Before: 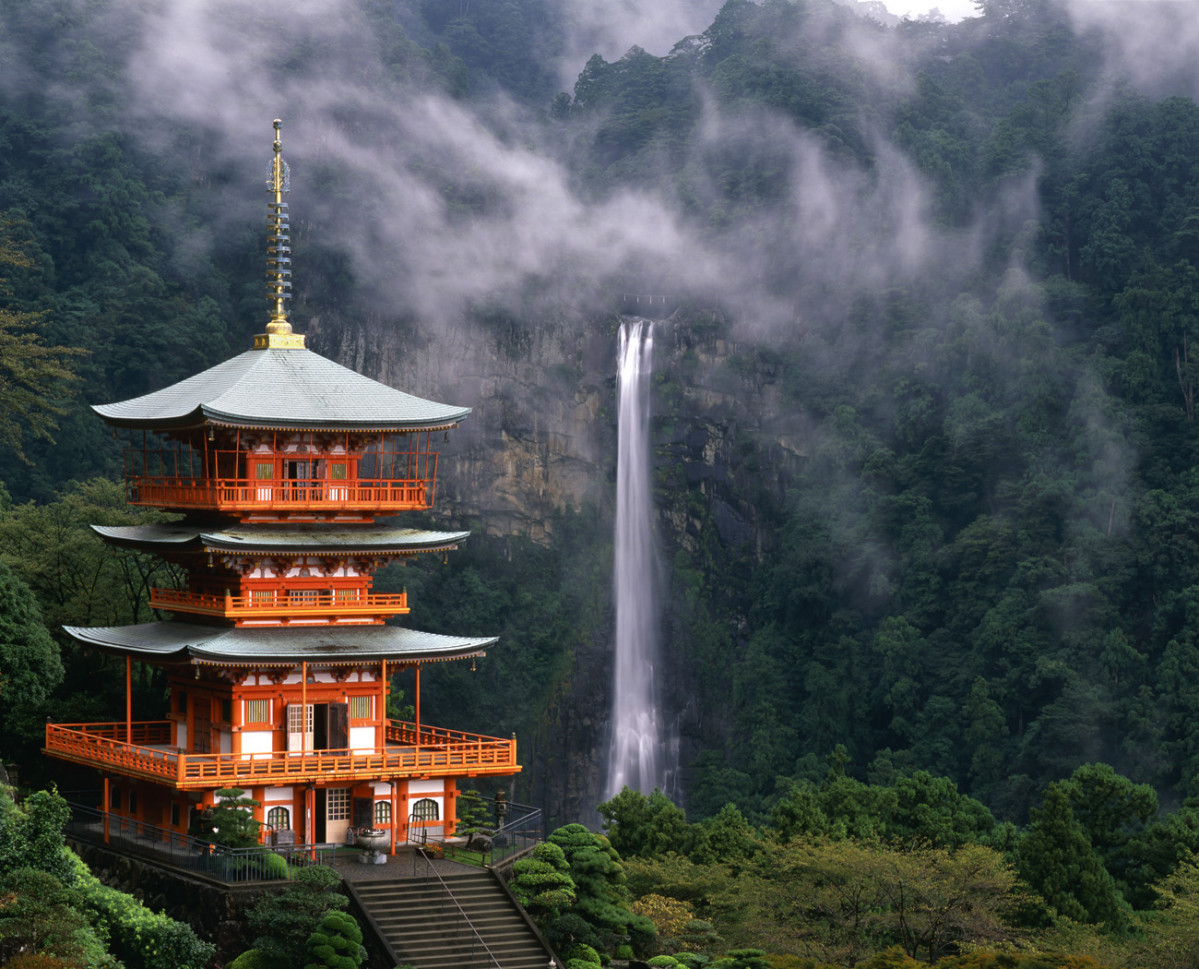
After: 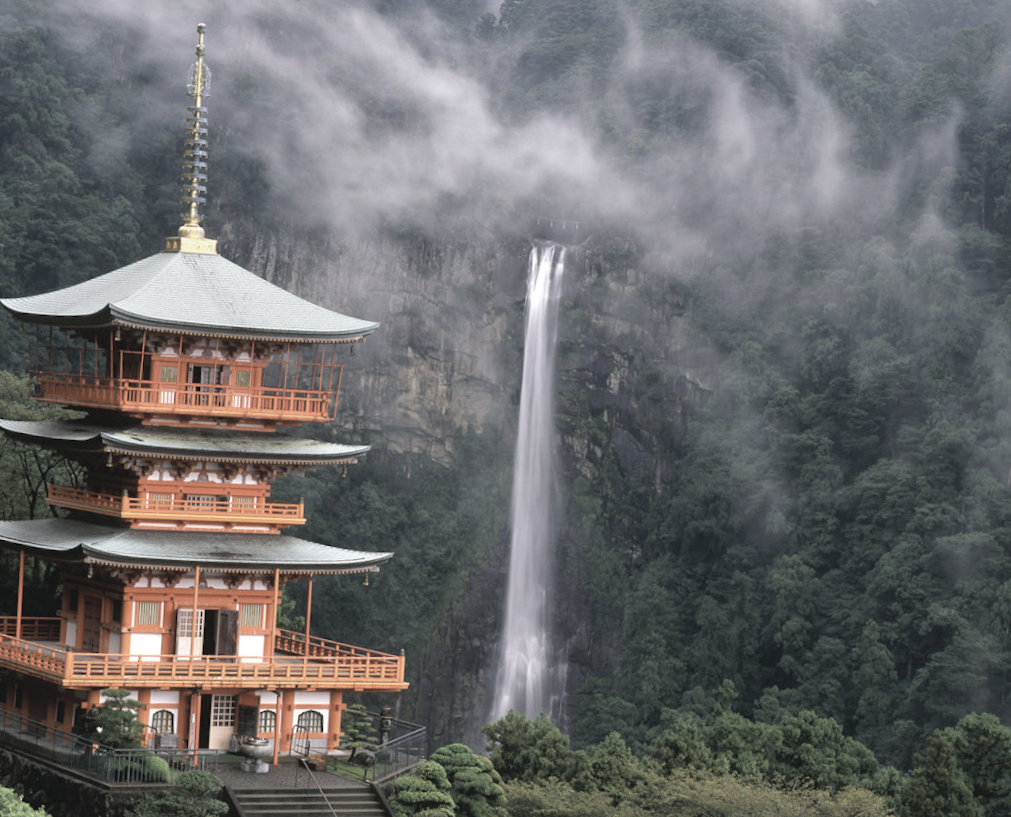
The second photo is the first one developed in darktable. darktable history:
contrast brightness saturation: brightness 0.18, saturation -0.5
crop and rotate: angle -3.27°, left 5.211%, top 5.211%, right 4.607%, bottom 4.607%
